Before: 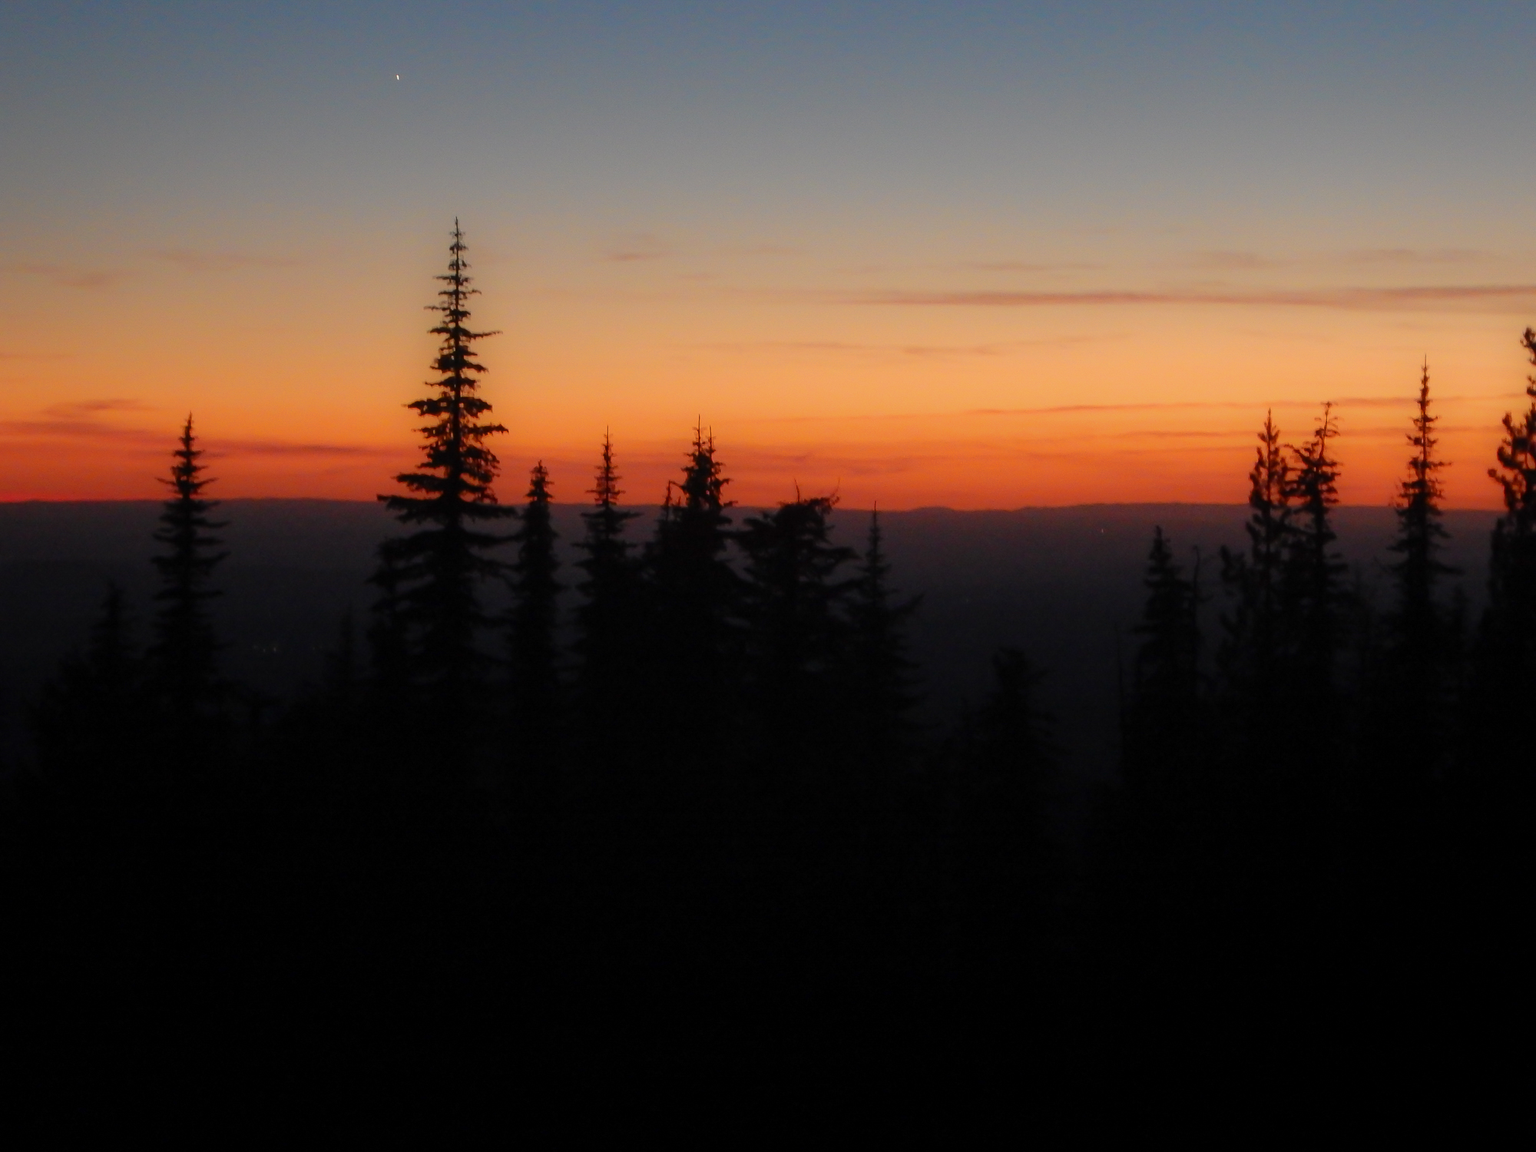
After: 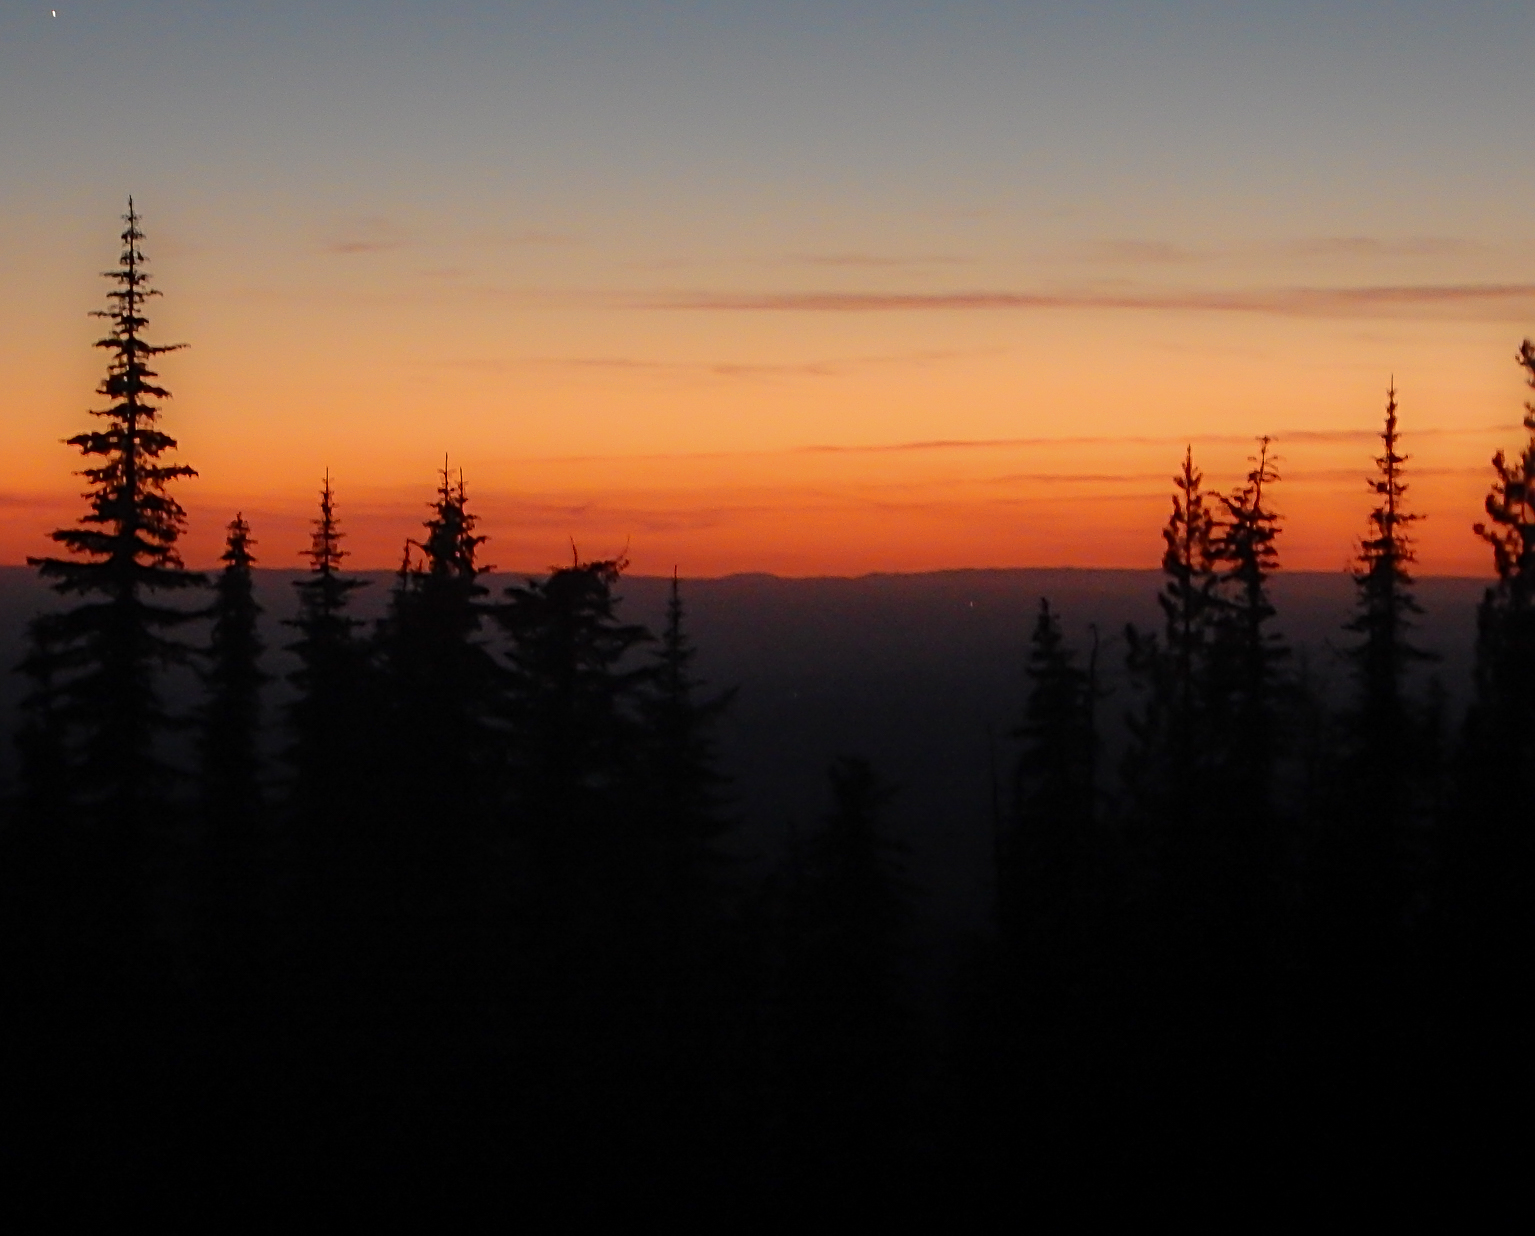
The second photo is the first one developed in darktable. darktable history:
sharpen: radius 3.96
crop: left 23.205%, top 5.821%, bottom 11.761%
